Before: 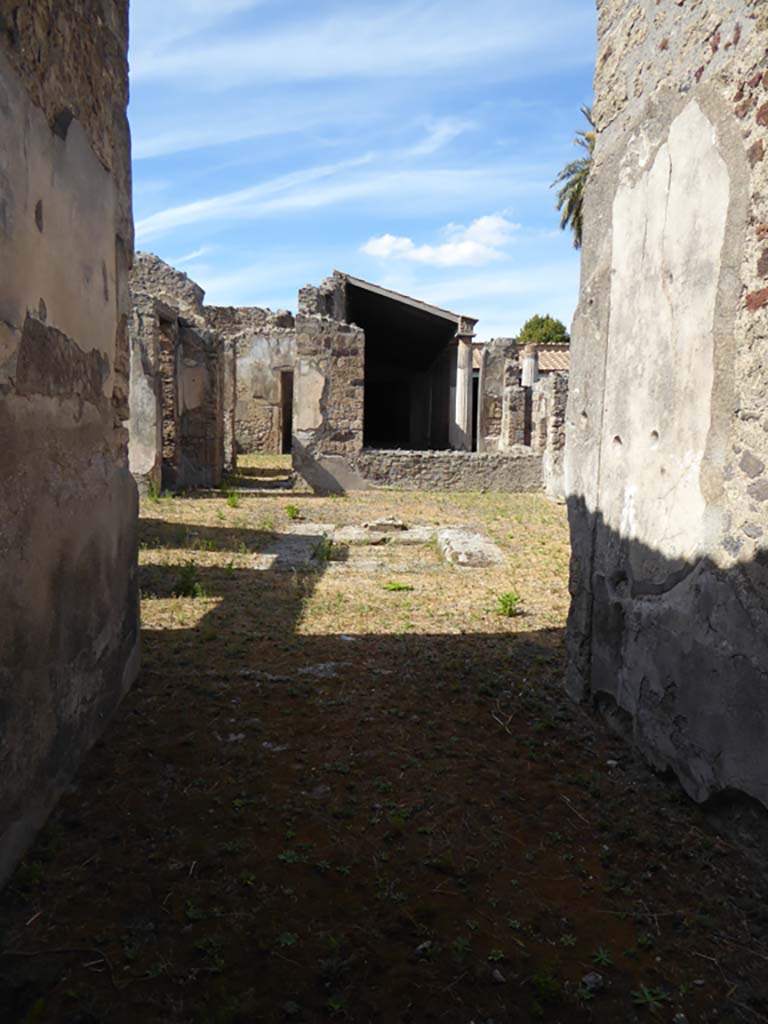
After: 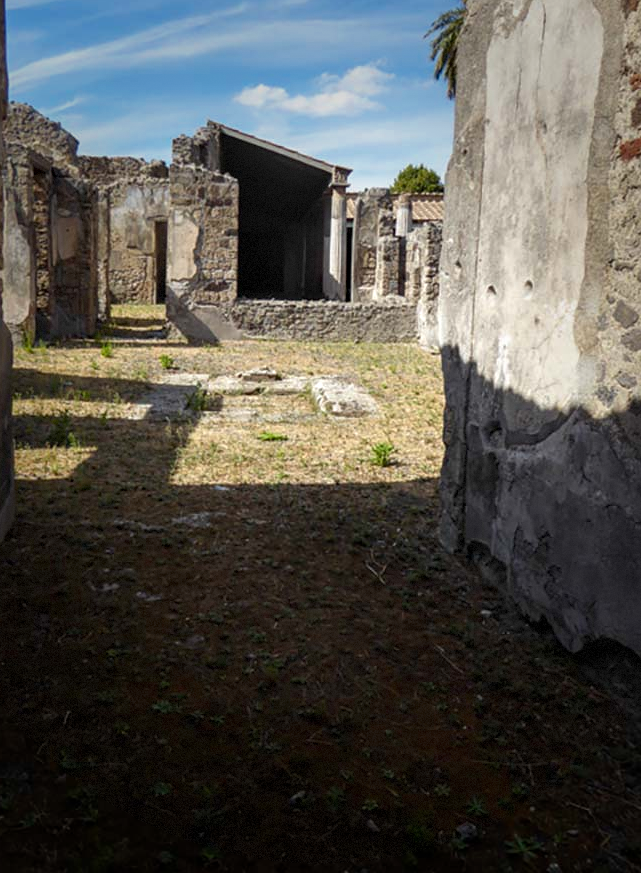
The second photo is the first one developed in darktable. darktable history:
local contrast: highlights 61%, detail 143%, midtone range 0.421
vignetting: fall-off start 33.31%, fall-off radius 64.46%, saturation 0.382, width/height ratio 0.965, dithering 8-bit output
crop: left 16.497%, top 14.731%
